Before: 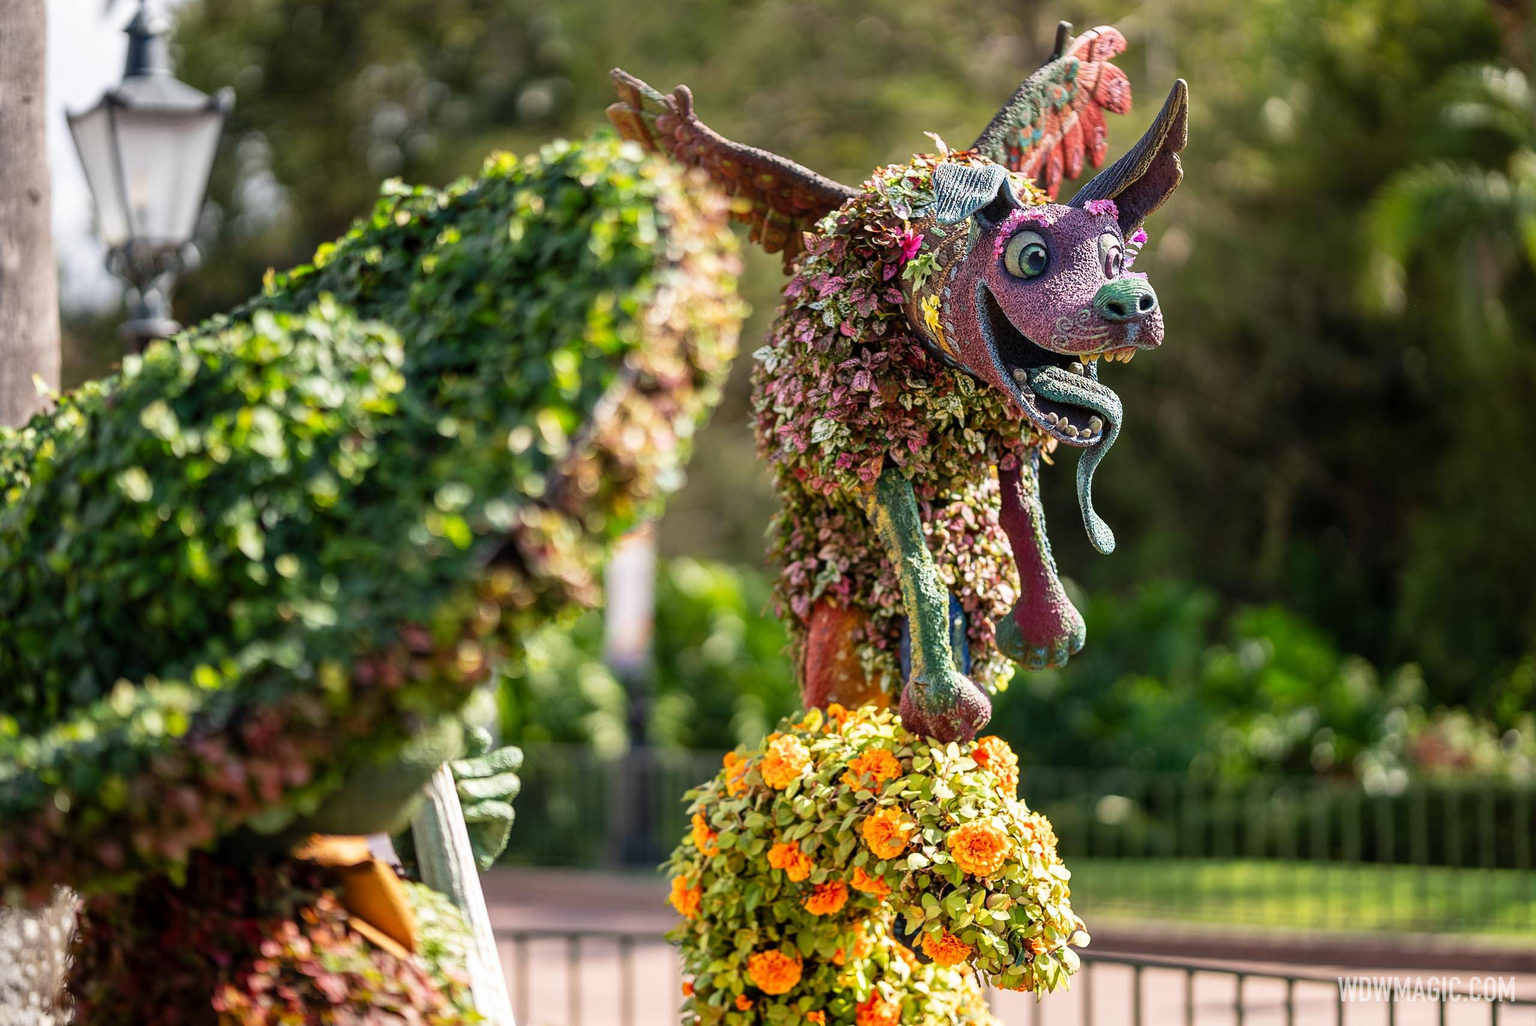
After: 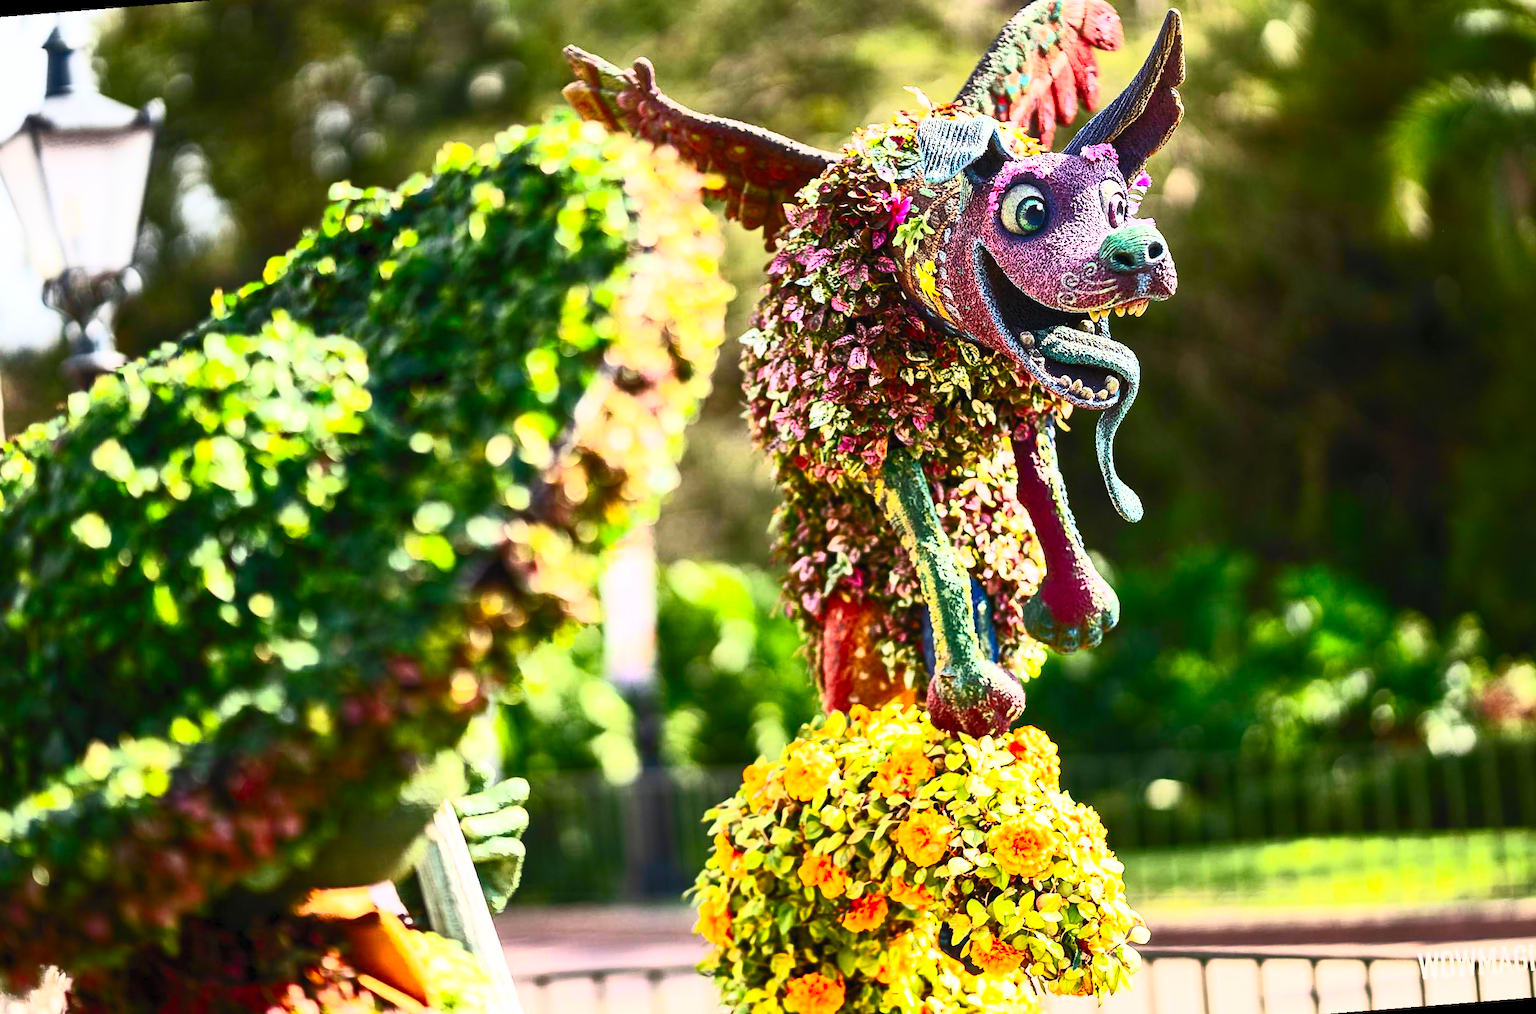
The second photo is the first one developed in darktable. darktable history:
rotate and perspective: rotation -4.57°, crop left 0.054, crop right 0.944, crop top 0.087, crop bottom 0.914
contrast brightness saturation: contrast 0.83, brightness 0.59, saturation 0.59
